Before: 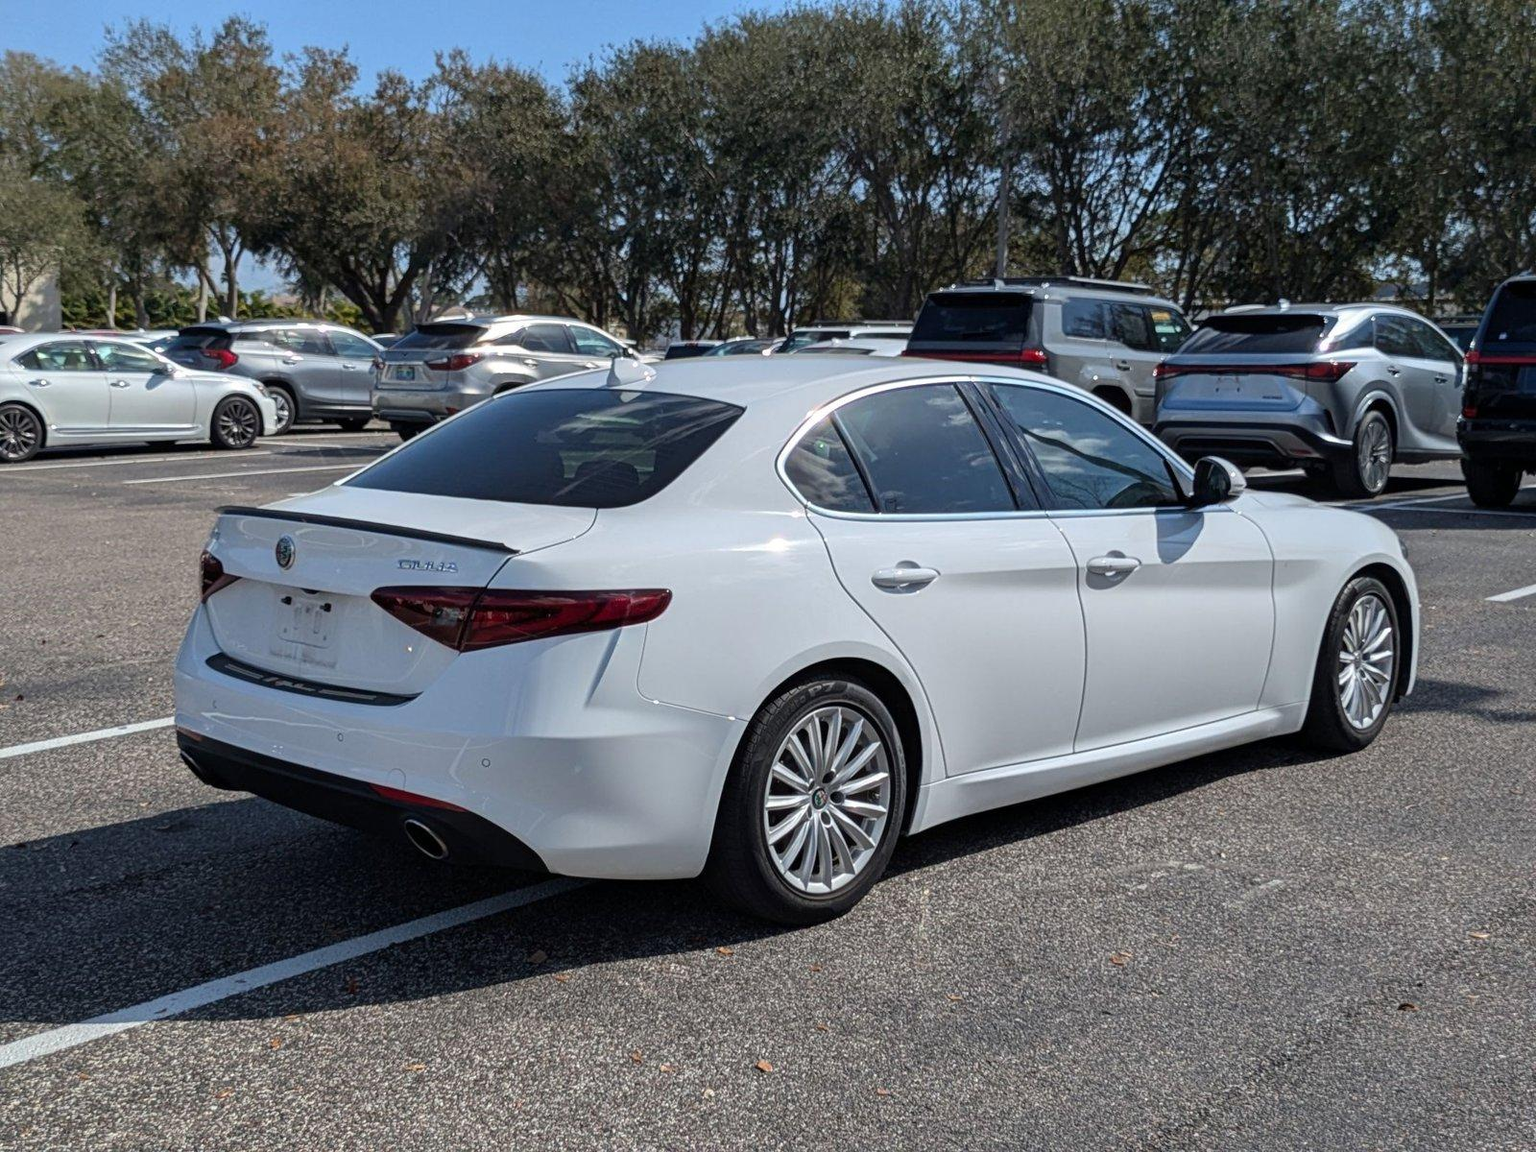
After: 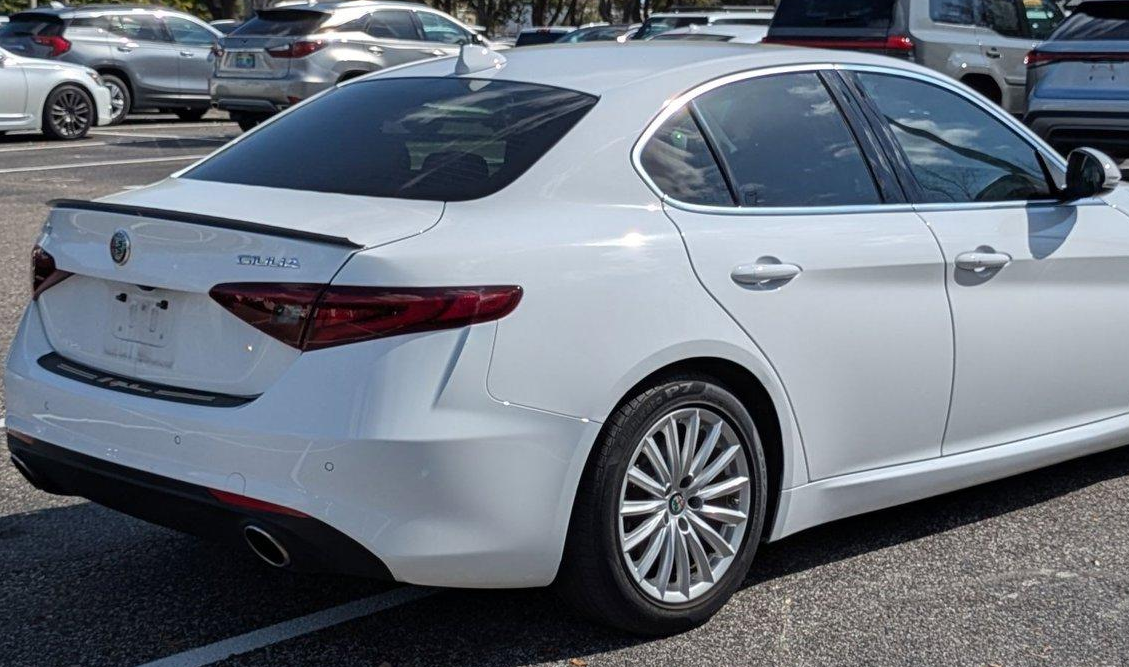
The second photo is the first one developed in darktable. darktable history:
crop: left 11.124%, top 27.354%, right 18.302%, bottom 17.061%
